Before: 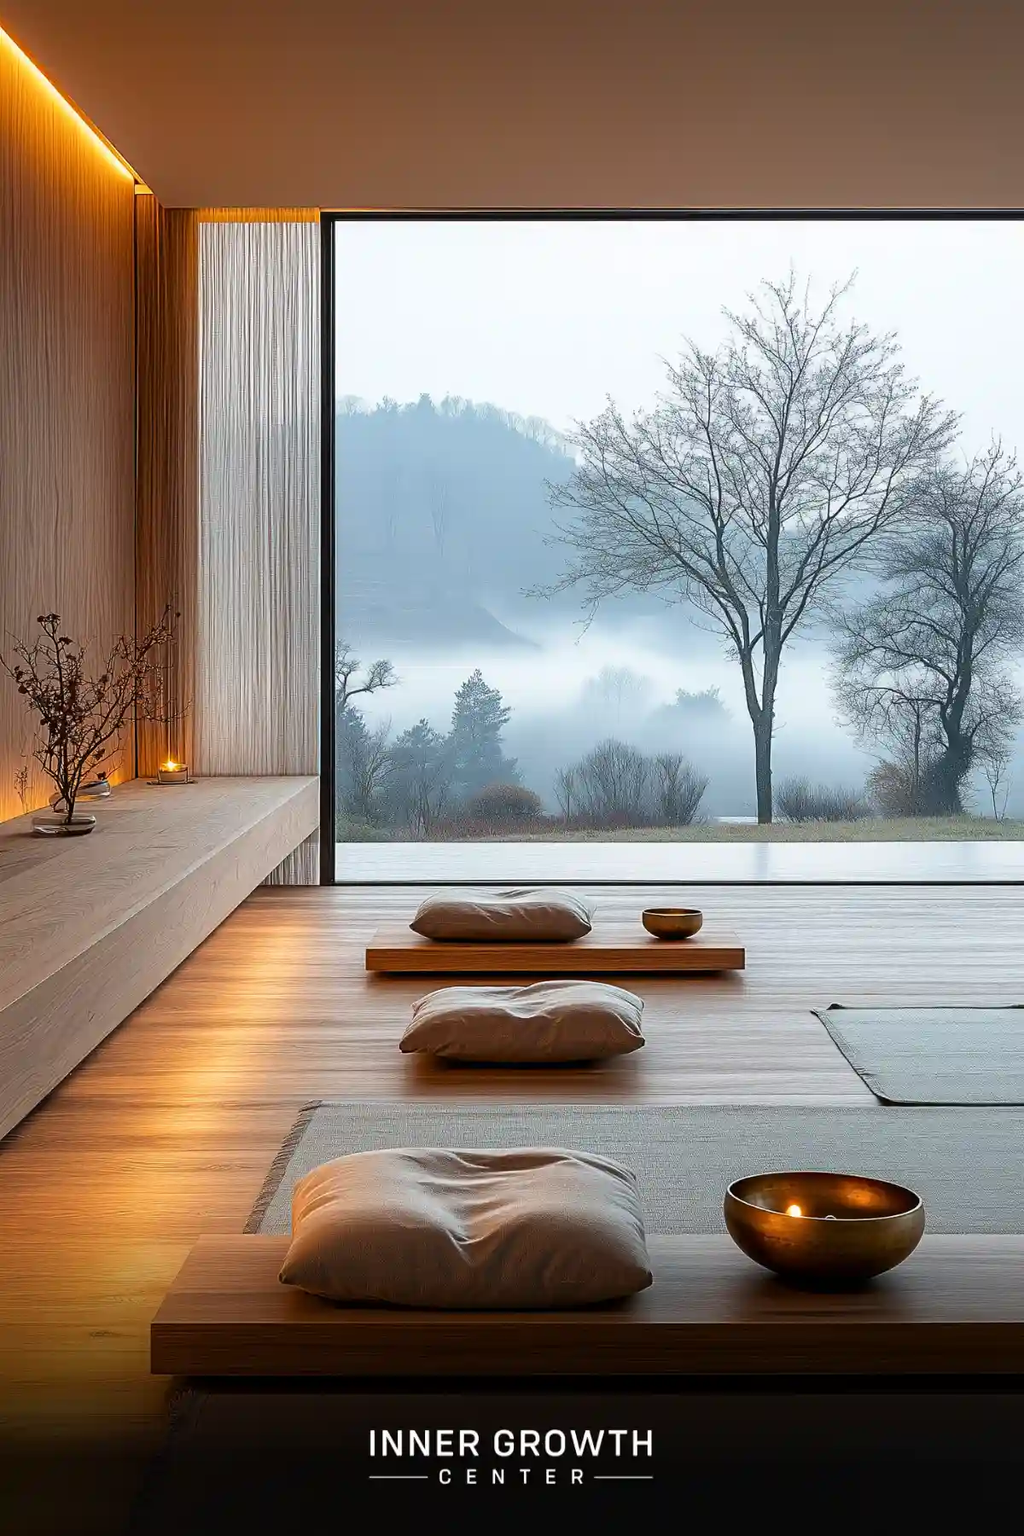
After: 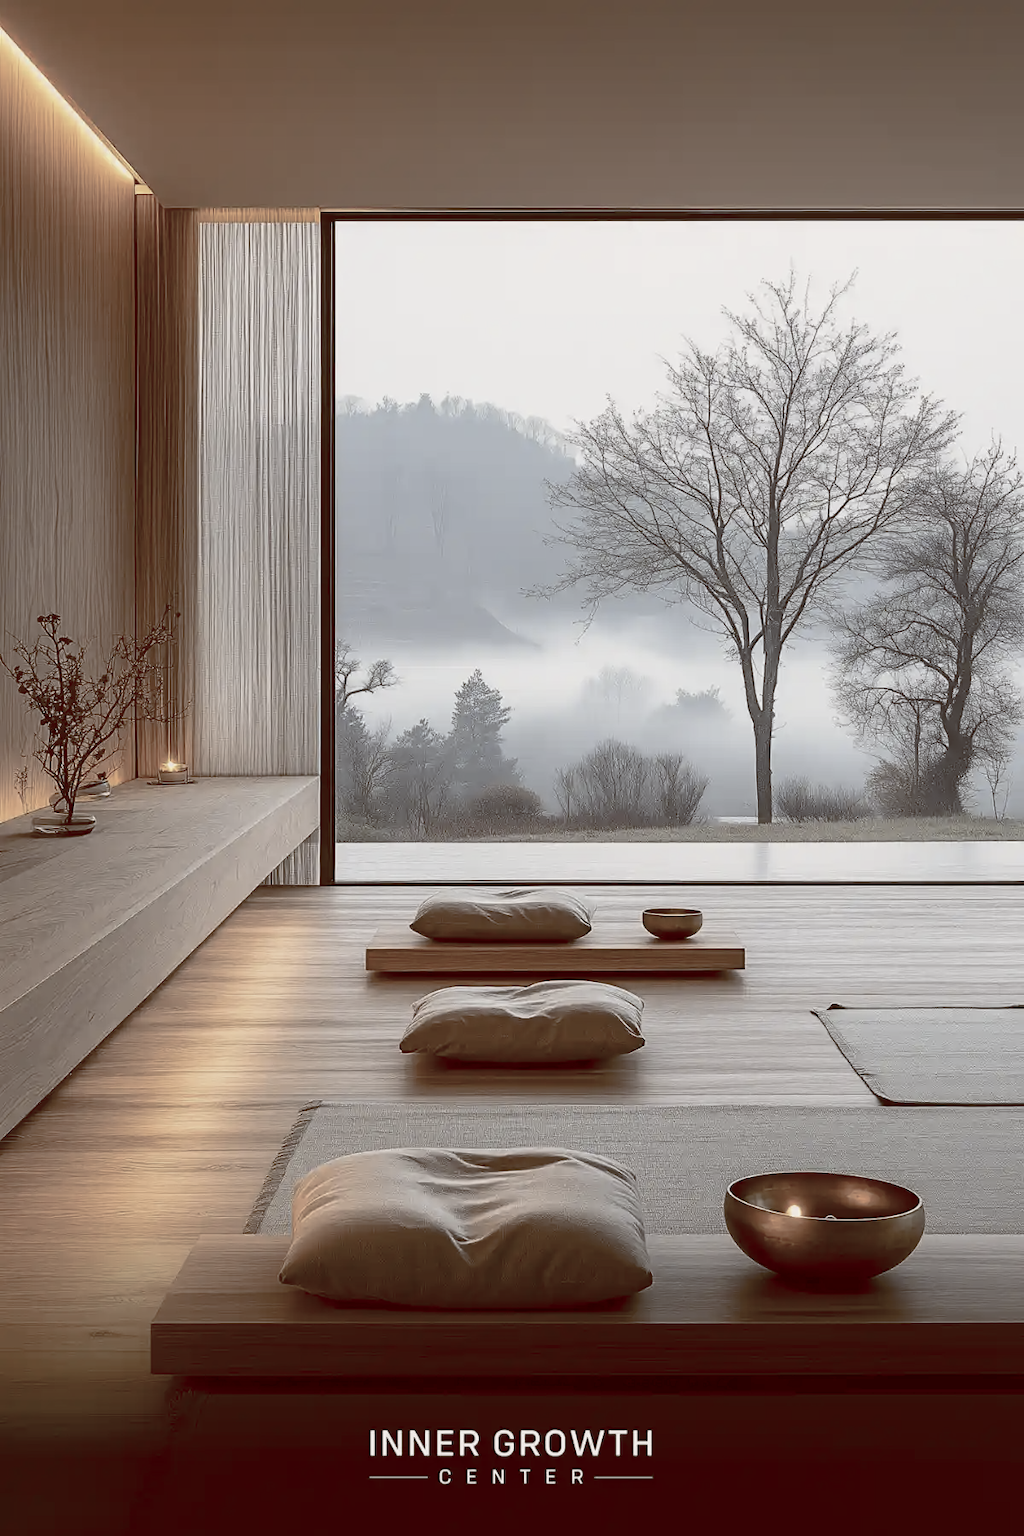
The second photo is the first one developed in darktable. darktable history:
color contrast: green-magenta contrast 0.8, blue-yellow contrast 1.1, unbound 0
color balance rgb: shadows lift › luminance 1%, shadows lift › chroma 0.2%, shadows lift › hue 20°, power › luminance 1%, power › chroma 0.4%, power › hue 34°, highlights gain › luminance 0.8%, highlights gain › chroma 0.4%, highlights gain › hue 44°, global offset › chroma 0.4%, global offset › hue 34°, white fulcrum 0.08 EV, linear chroma grading › shadows -7%, linear chroma grading › highlights -7%, linear chroma grading › global chroma -10%, linear chroma grading › mid-tones -8%, perceptual saturation grading › global saturation -28%, perceptual saturation grading › highlights -20%, perceptual saturation grading › mid-tones -24%, perceptual saturation grading › shadows -24%, perceptual brilliance grading › global brilliance -1%, perceptual brilliance grading › highlights -1%, perceptual brilliance grading › mid-tones -1%, perceptual brilliance grading › shadows -1%, global vibrance -17%, contrast -6%
